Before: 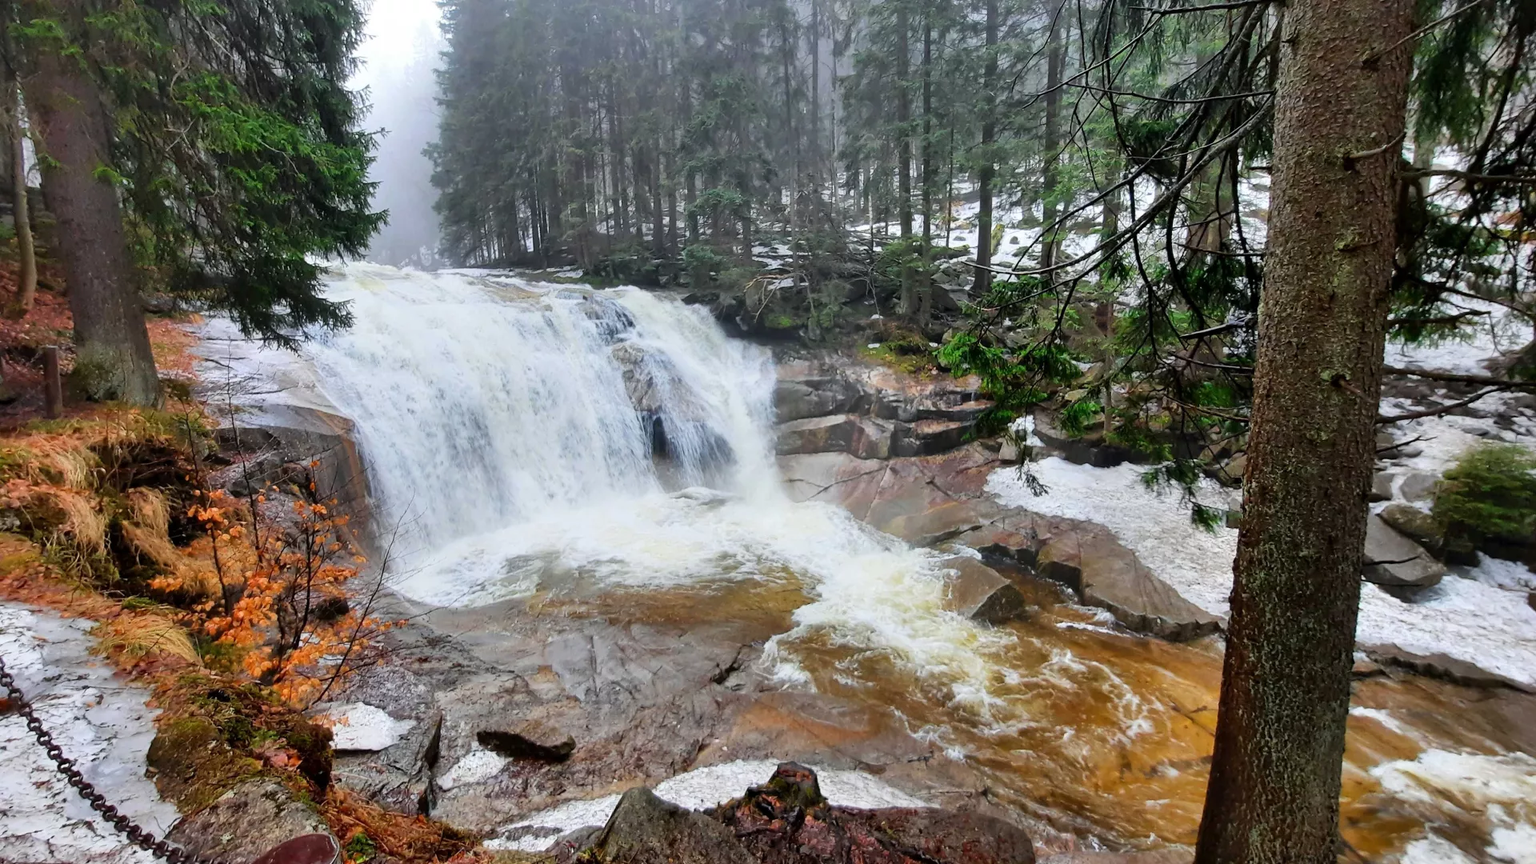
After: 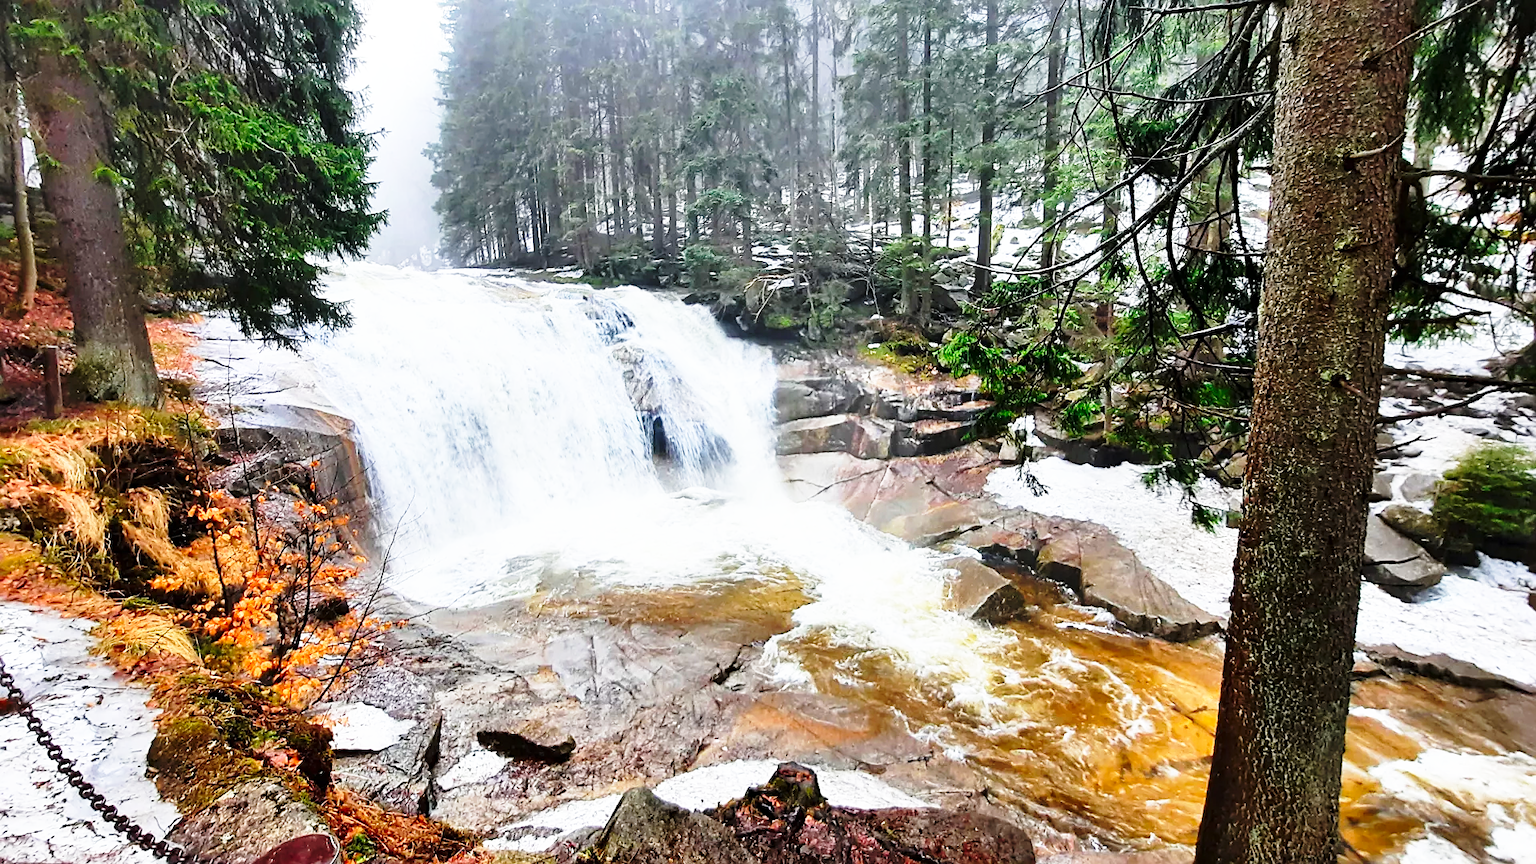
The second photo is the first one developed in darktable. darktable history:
base curve: curves: ch0 [(0, 0) (0.026, 0.03) (0.109, 0.232) (0.351, 0.748) (0.669, 0.968) (1, 1)], preserve colors none
sharpen: on, module defaults
